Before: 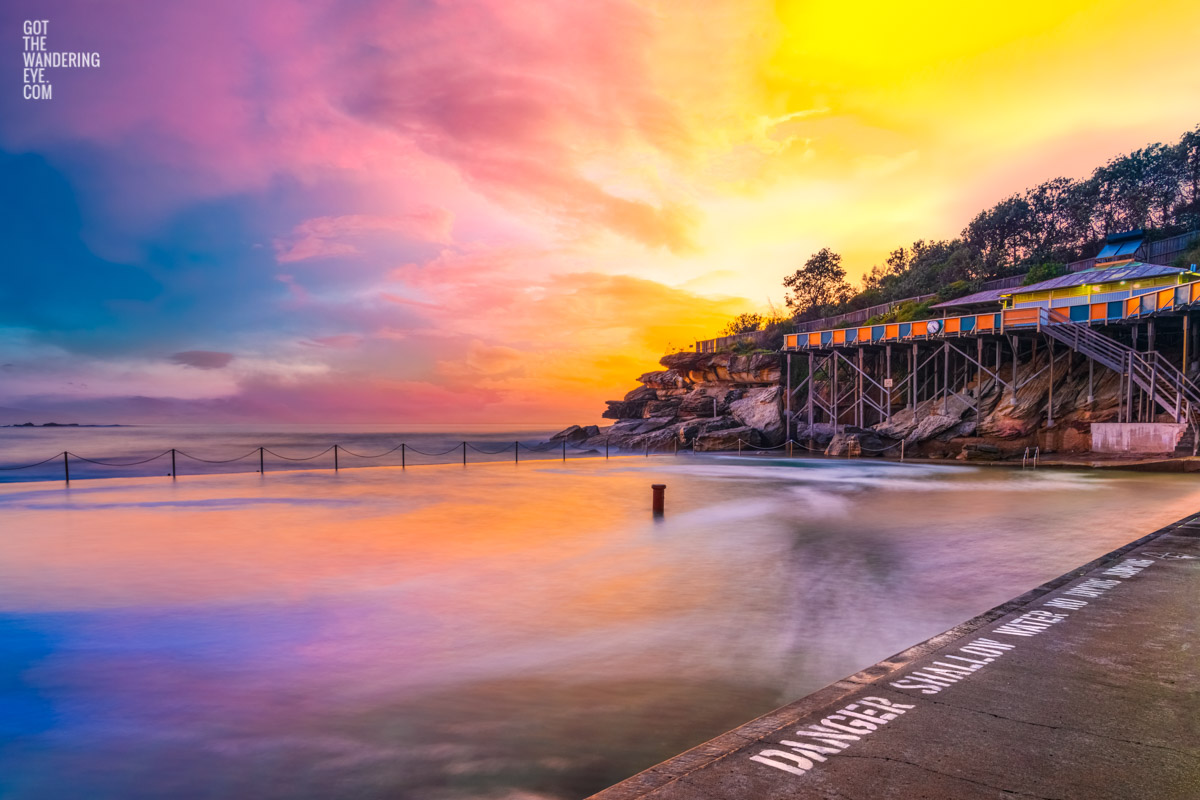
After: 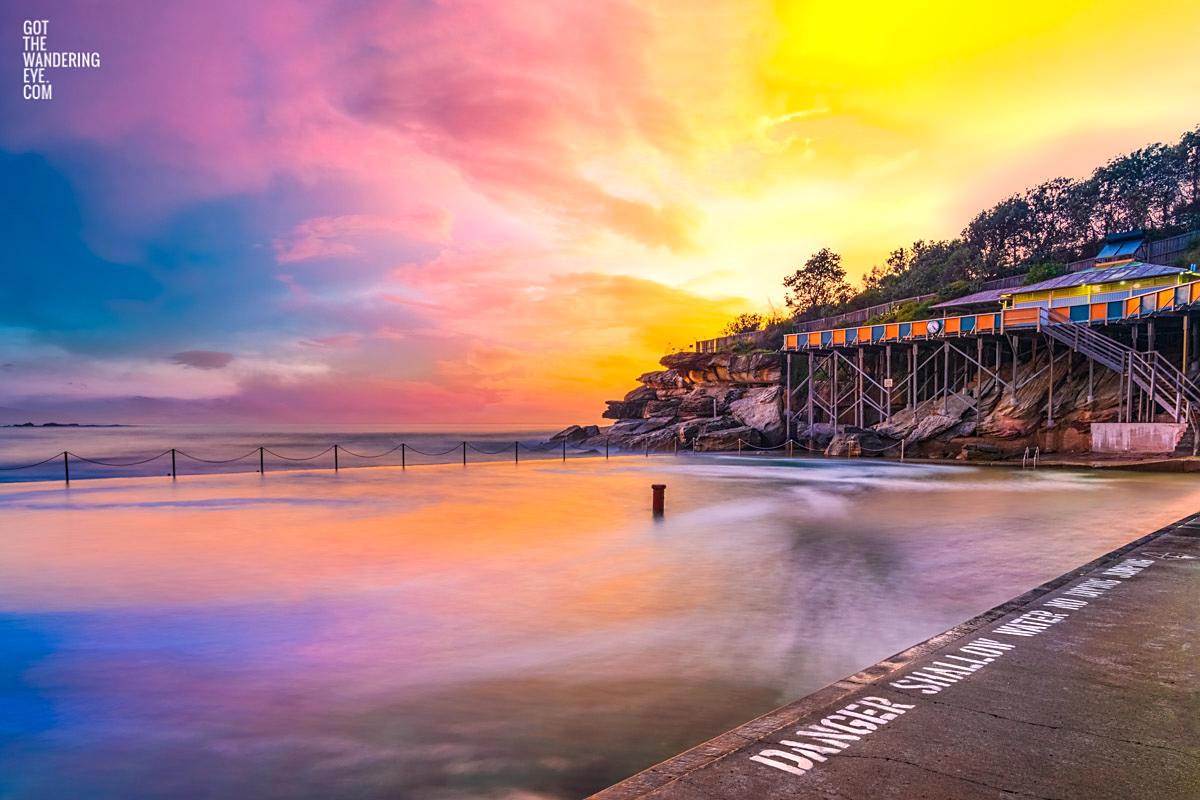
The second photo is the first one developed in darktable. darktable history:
sharpen: radius 1.864, amount 0.398, threshold 1.271
exposure: exposure 0.127 EV, compensate highlight preservation false
